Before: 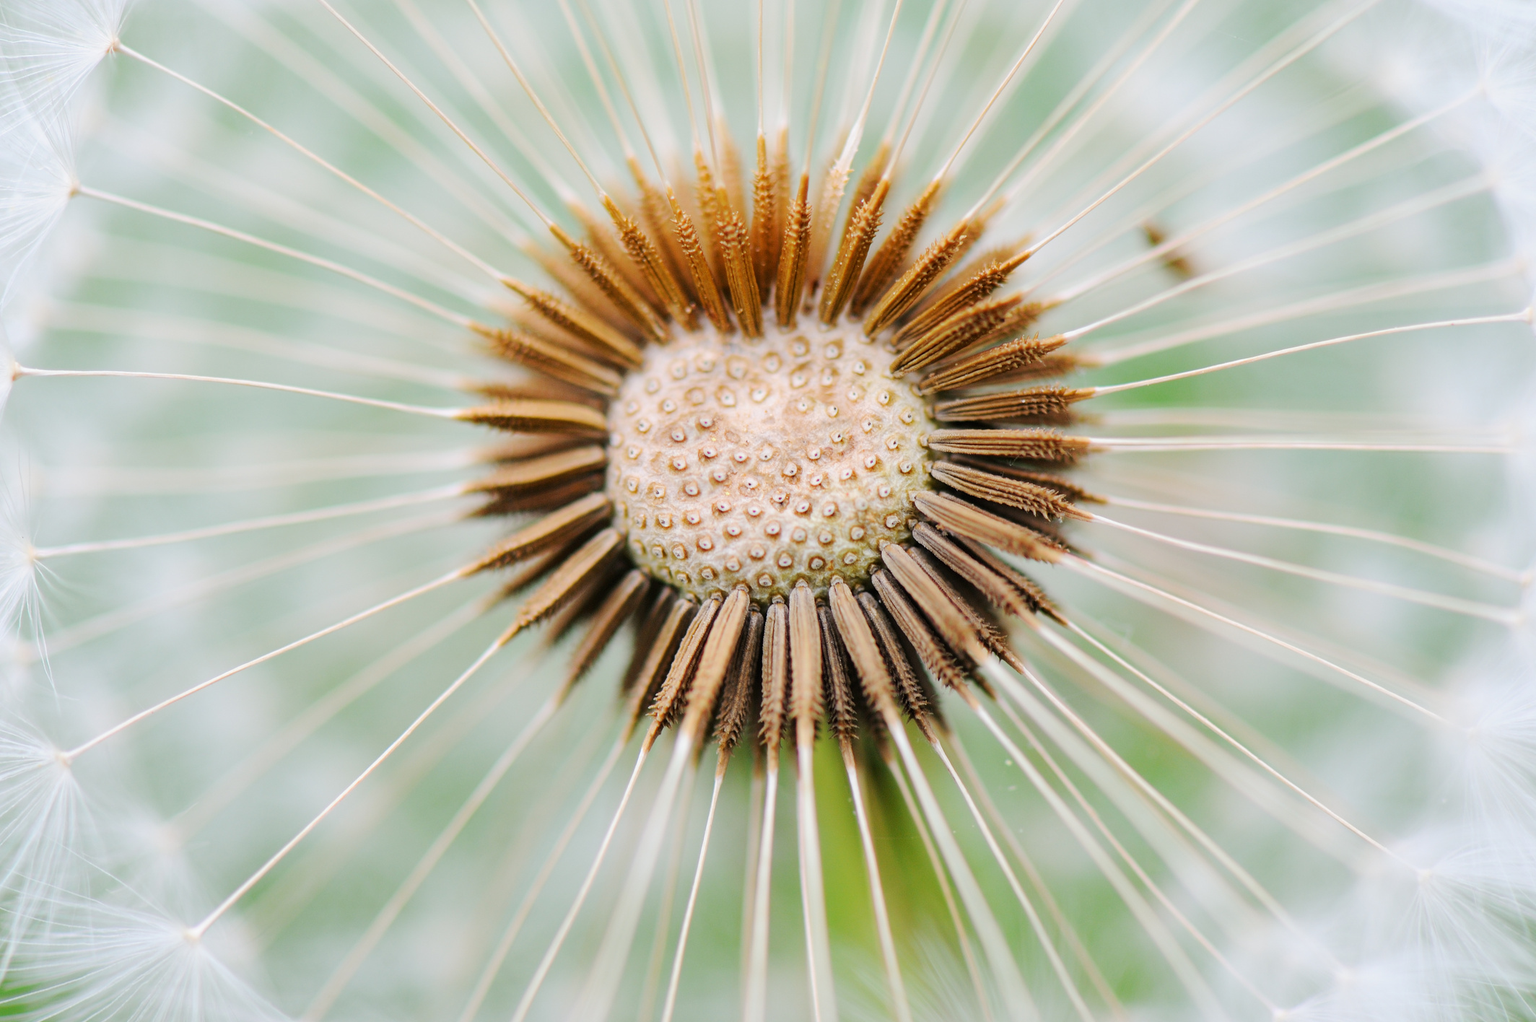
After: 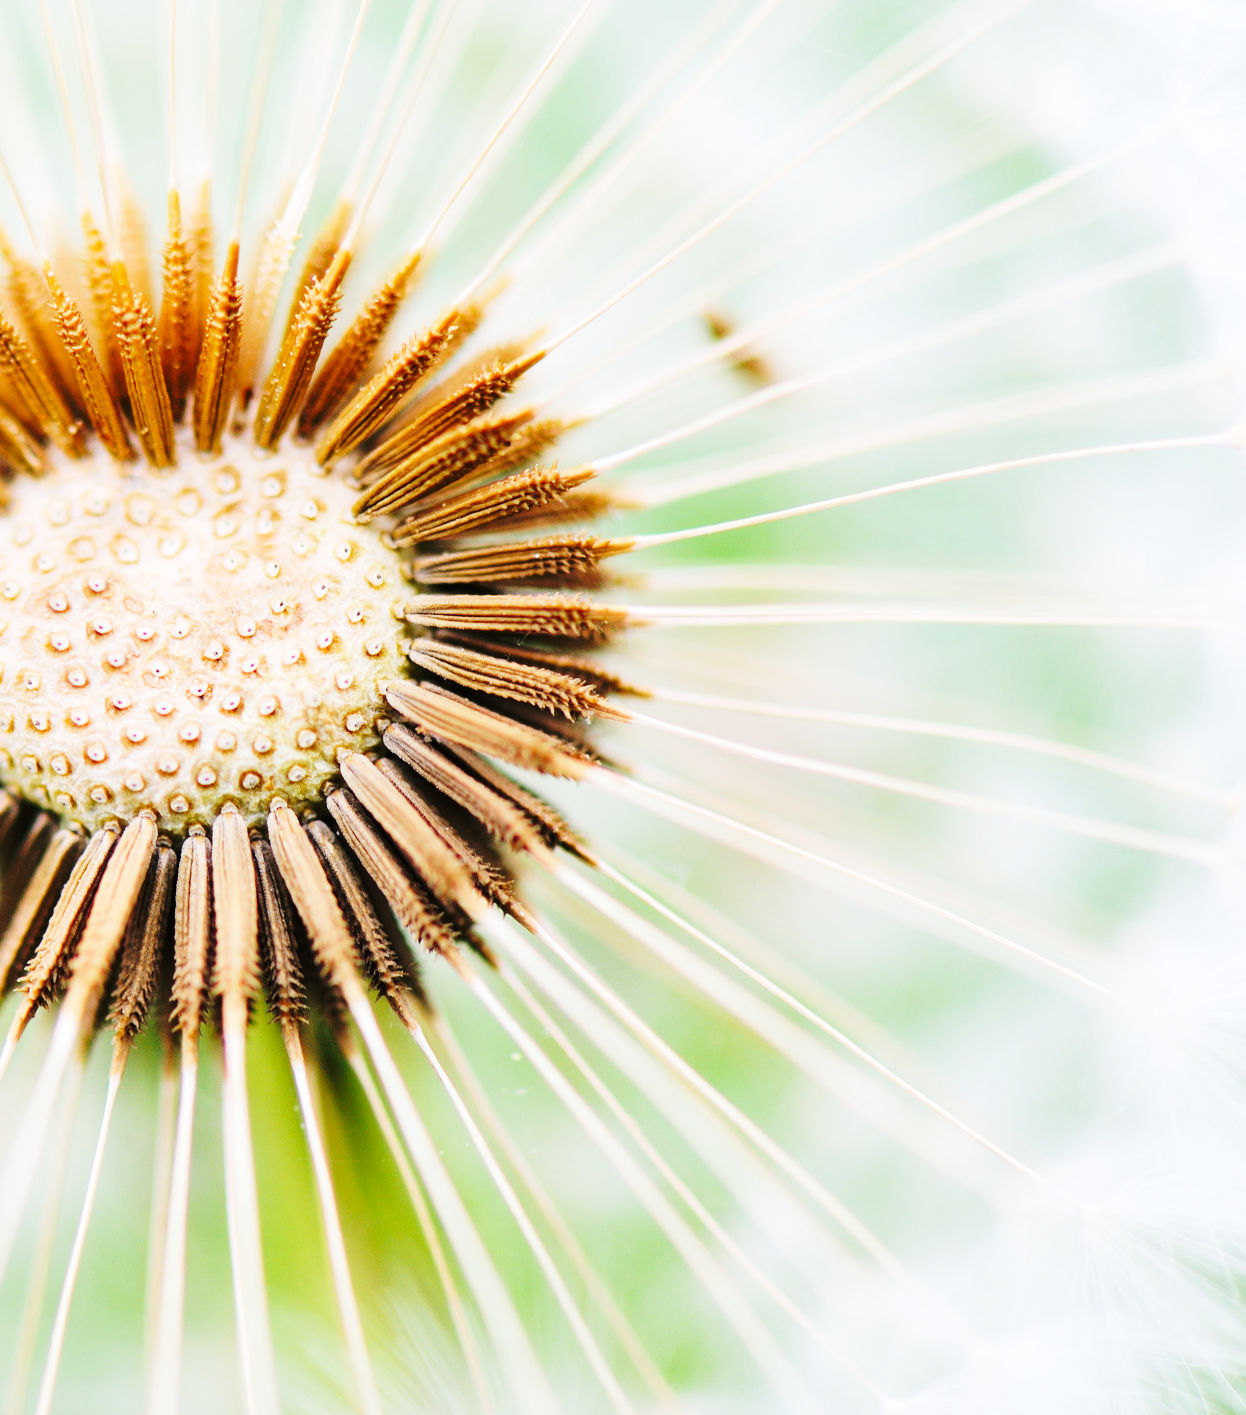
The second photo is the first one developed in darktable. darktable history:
base curve: curves: ch0 [(0, 0) (0.036, 0.037) (0.121, 0.228) (0.46, 0.76) (0.859, 0.983) (1, 1)], preserve colors none
crop: left 41.439%
velvia: on, module defaults
